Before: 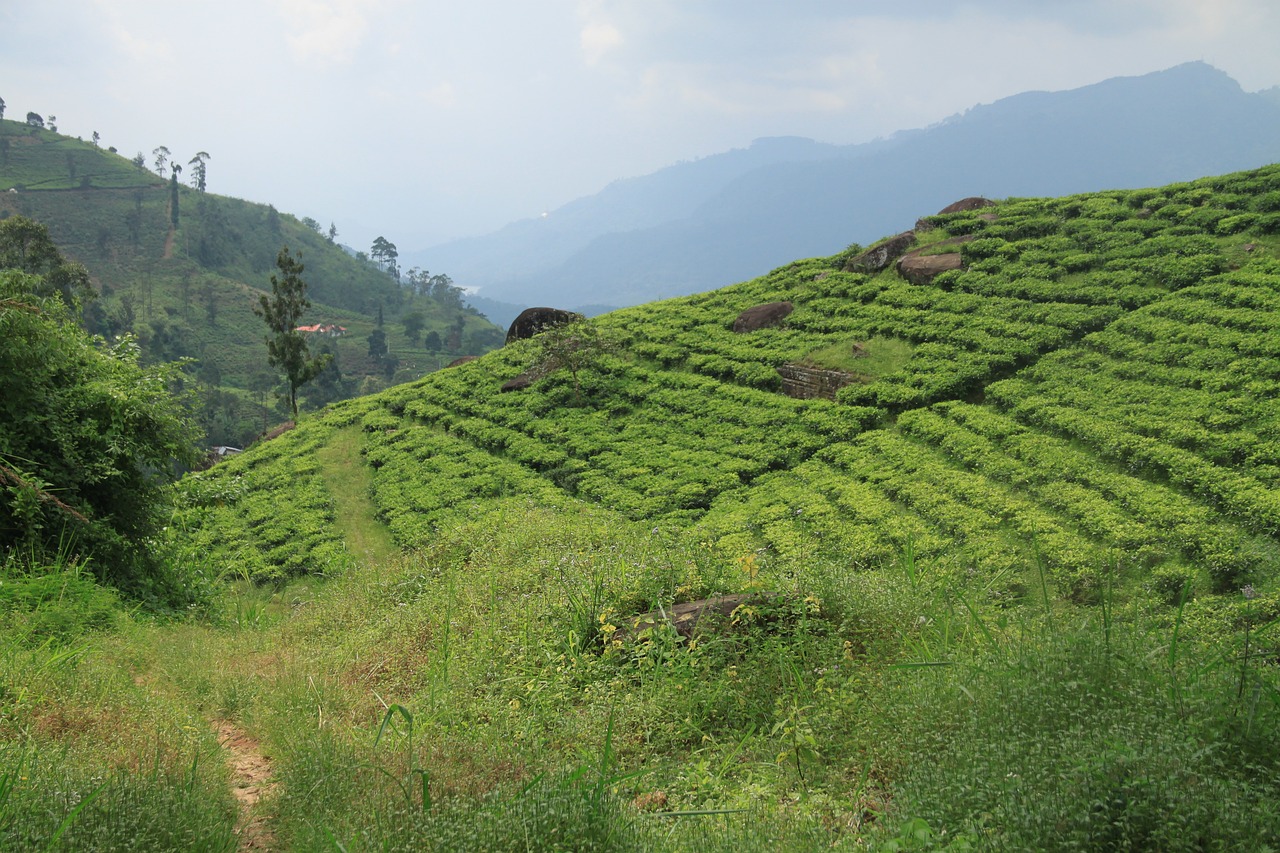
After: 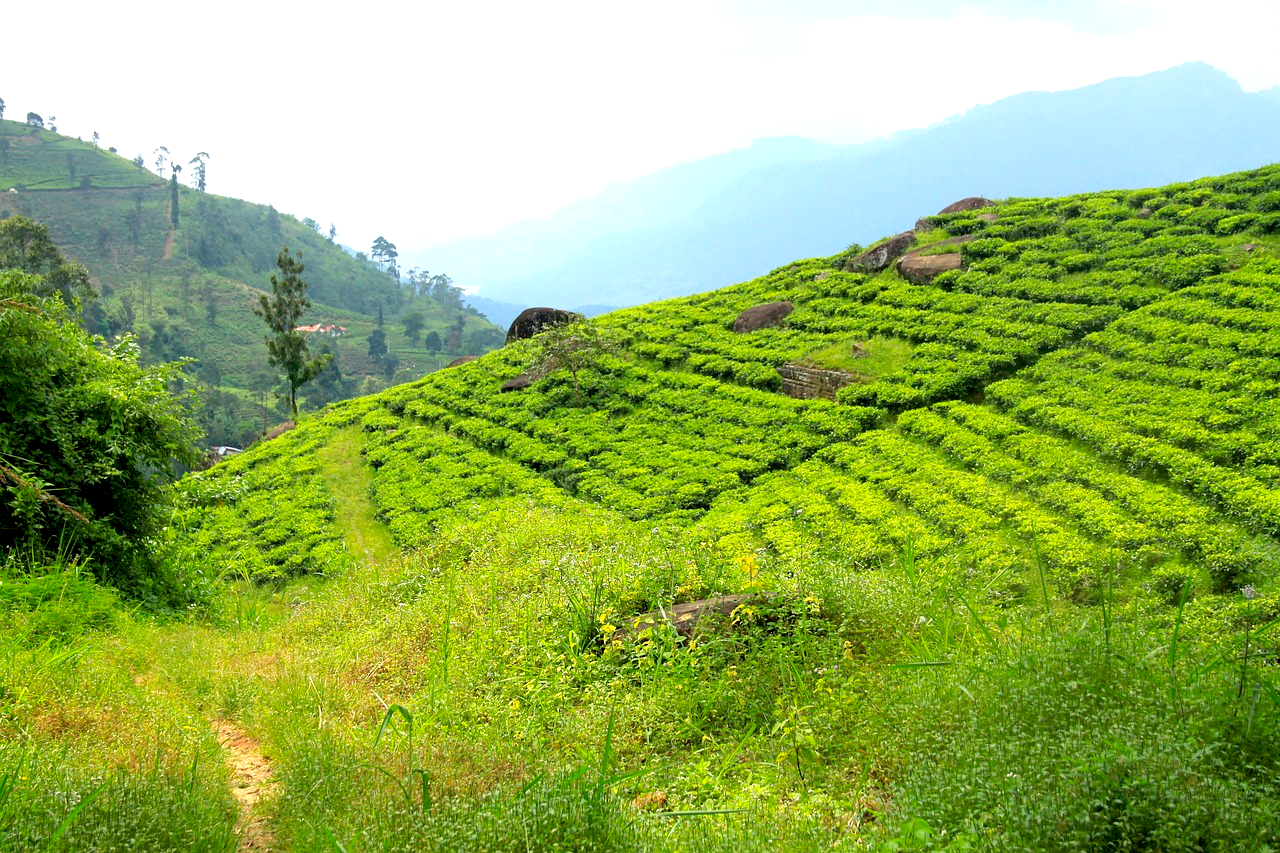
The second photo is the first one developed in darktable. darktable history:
color balance rgb: perceptual saturation grading › global saturation 30%
exposure: black level correction 0.01, exposure 1 EV, compensate highlight preservation false
